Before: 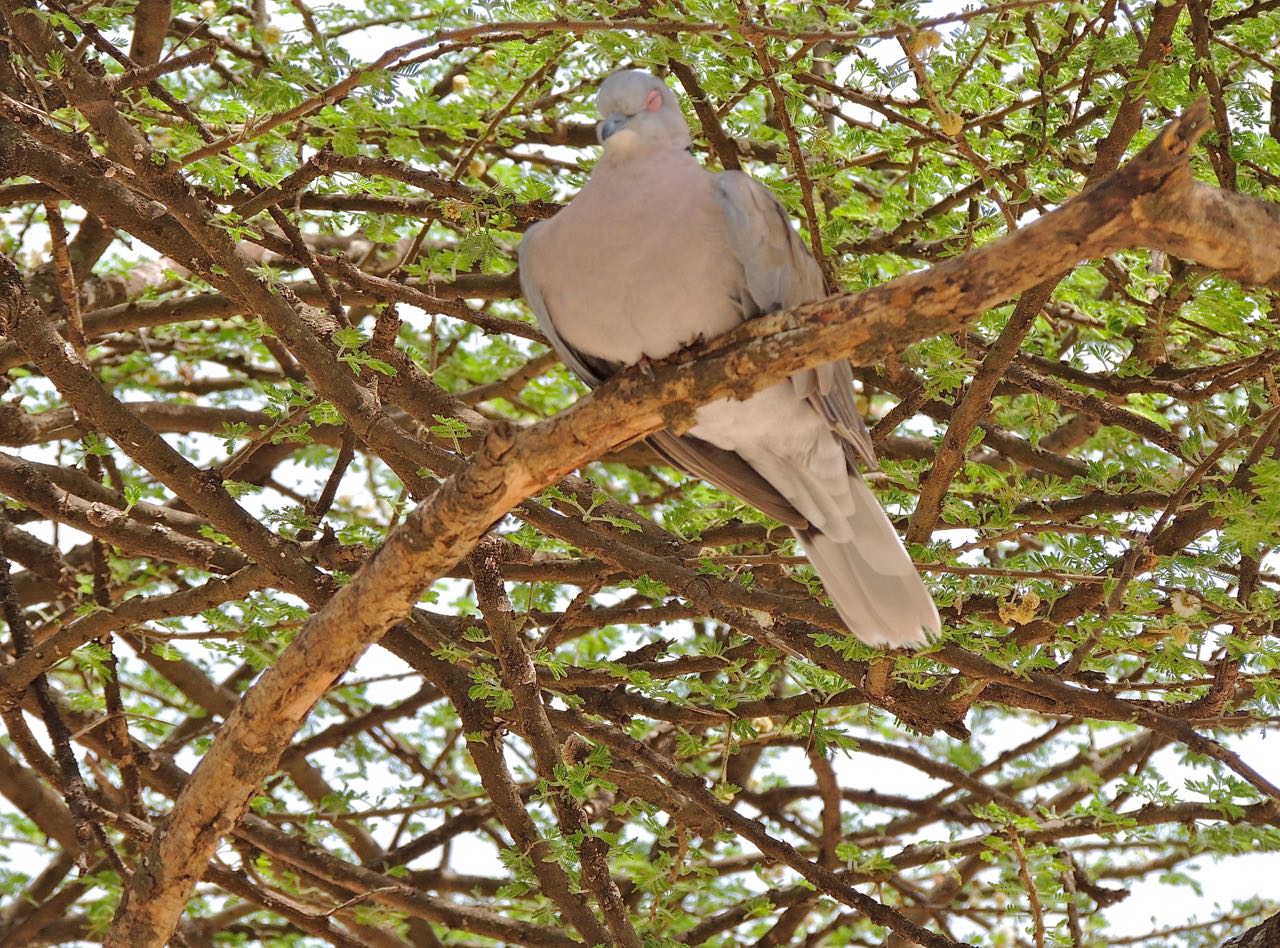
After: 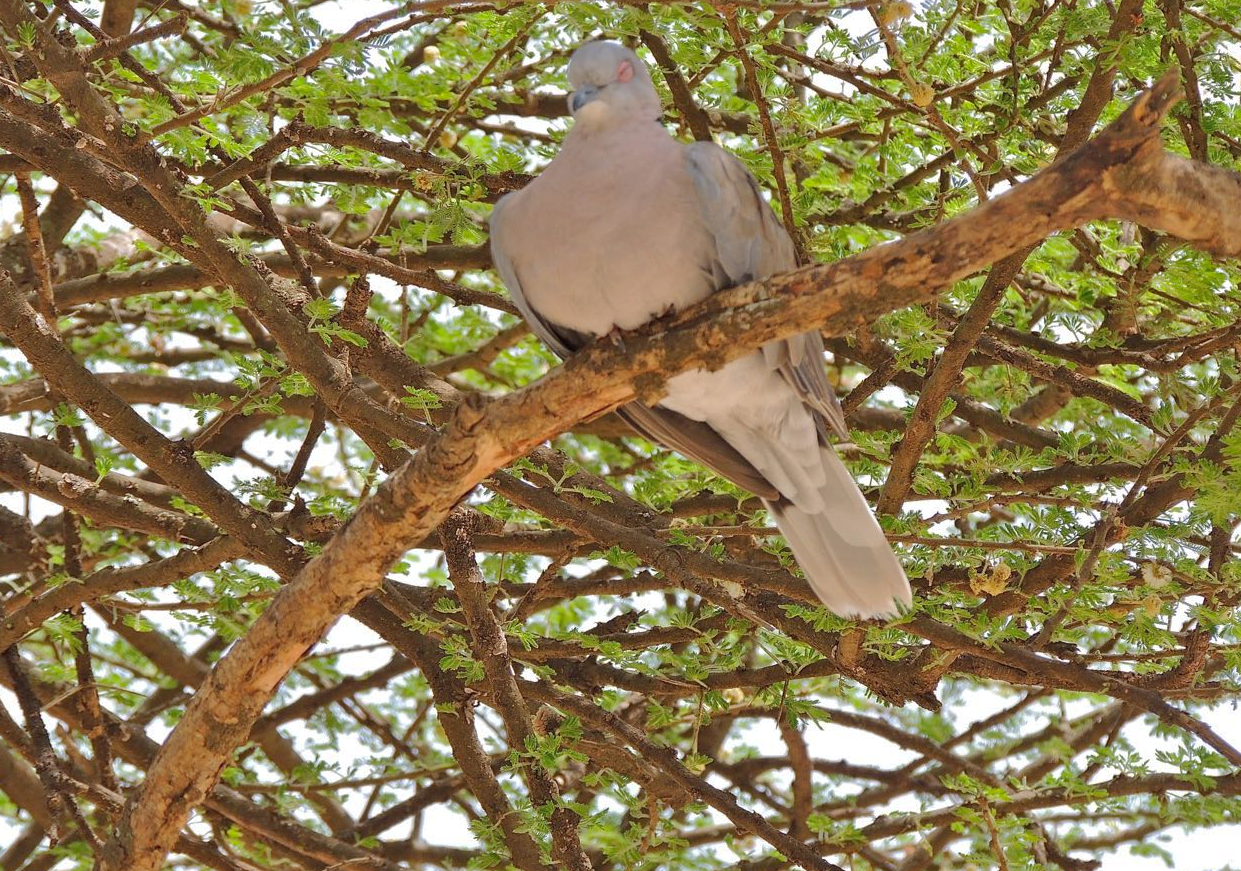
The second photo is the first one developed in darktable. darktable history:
shadows and highlights: on, module defaults
crop: left 2.268%, top 3.136%, right 0.731%, bottom 4.933%
